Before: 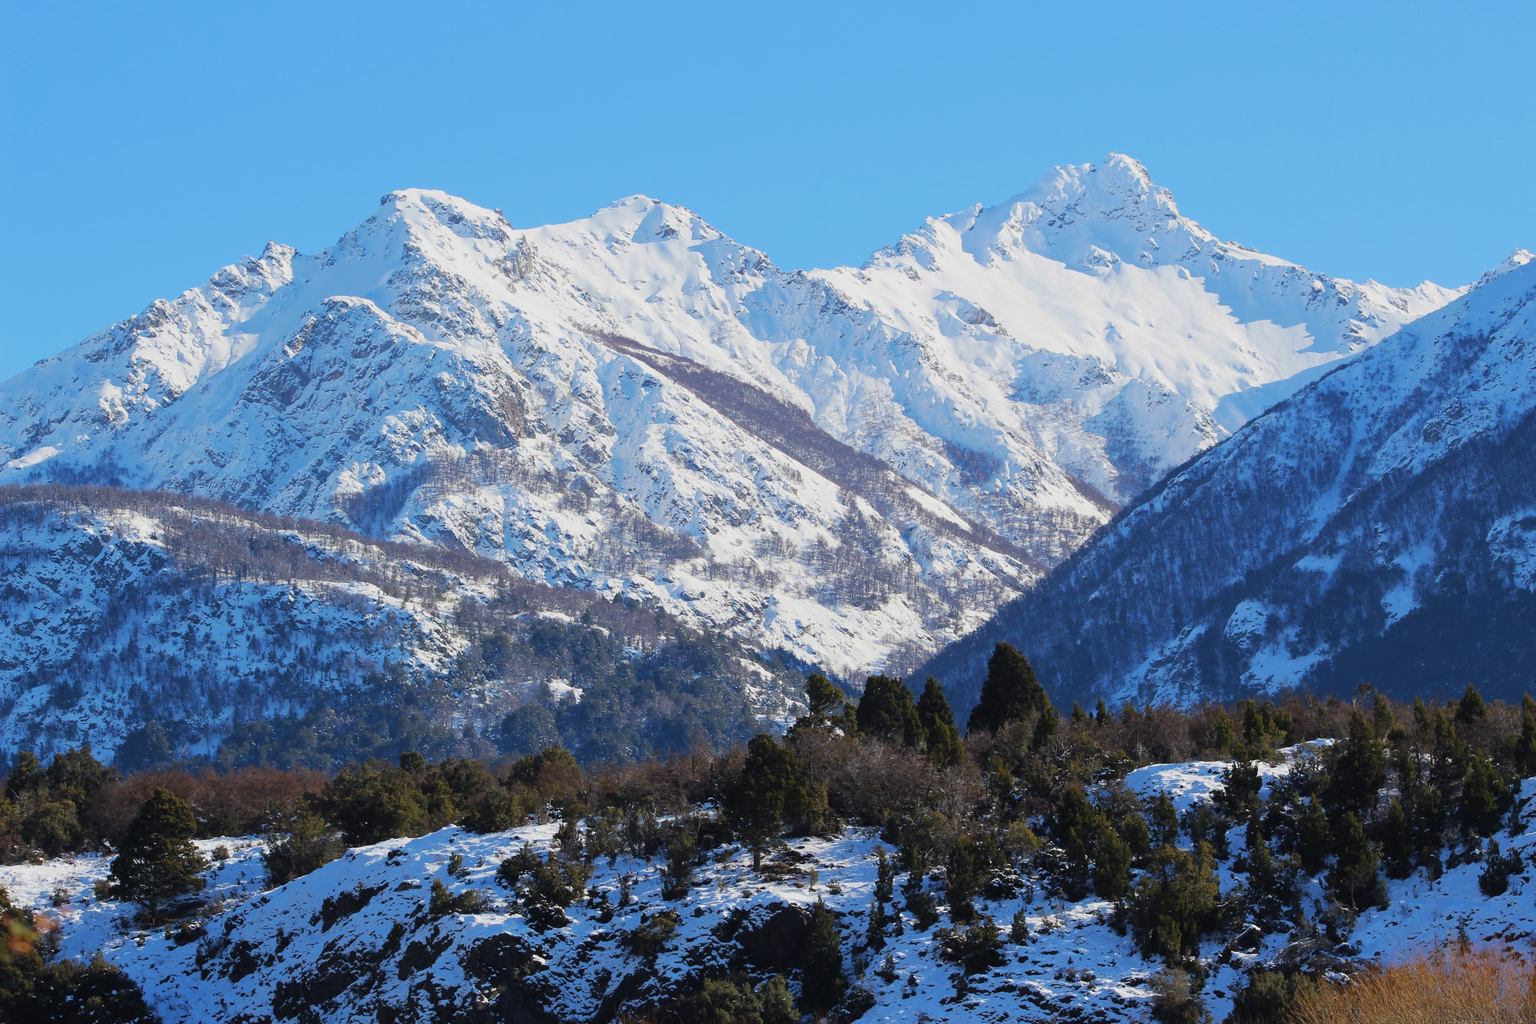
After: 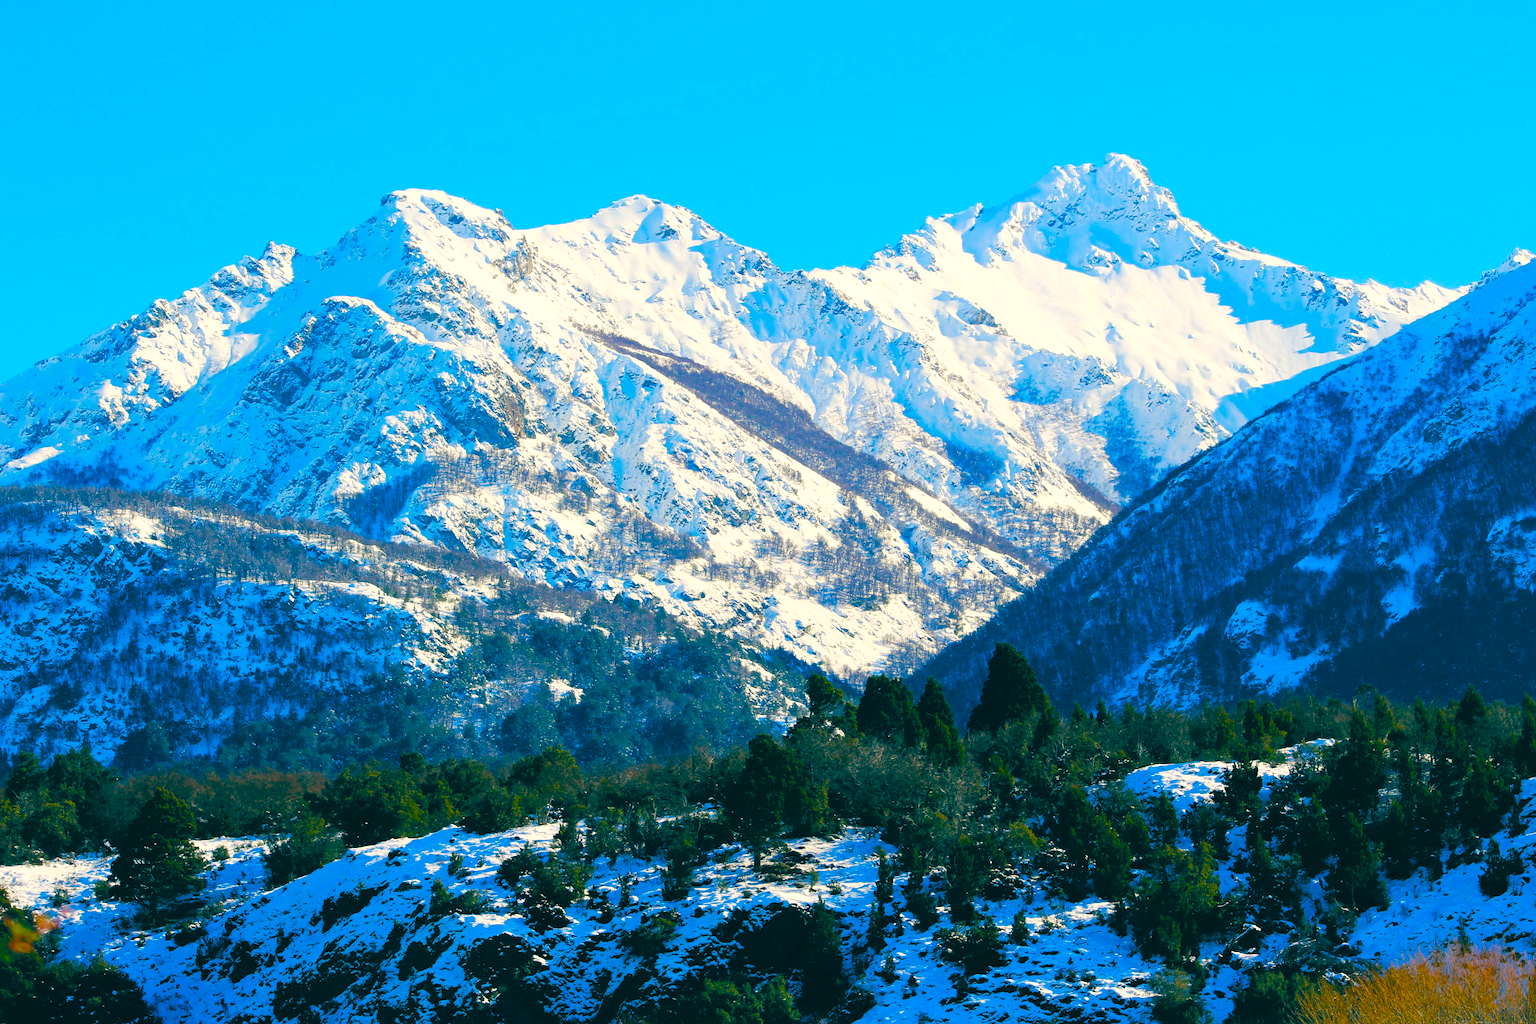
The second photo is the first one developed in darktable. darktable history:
color balance: lift [1.005, 0.99, 1.007, 1.01], gamma [1, 0.979, 1.011, 1.021], gain [0.923, 1.098, 1.025, 0.902], input saturation 90.45%, contrast 7.73%, output saturation 105.91%
color balance rgb: linear chroma grading › shadows 10%, linear chroma grading › highlights 10%, linear chroma grading › global chroma 15%, linear chroma grading › mid-tones 15%, perceptual saturation grading › global saturation 40%, perceptual saturation grading › highlights -25%, perceptual saturation grading › mid-tones 35%, perceptual saturation grading › shadows 35%, perceptual brilliance grading › global brilliance 11.29%, global vibrance 11.29%
